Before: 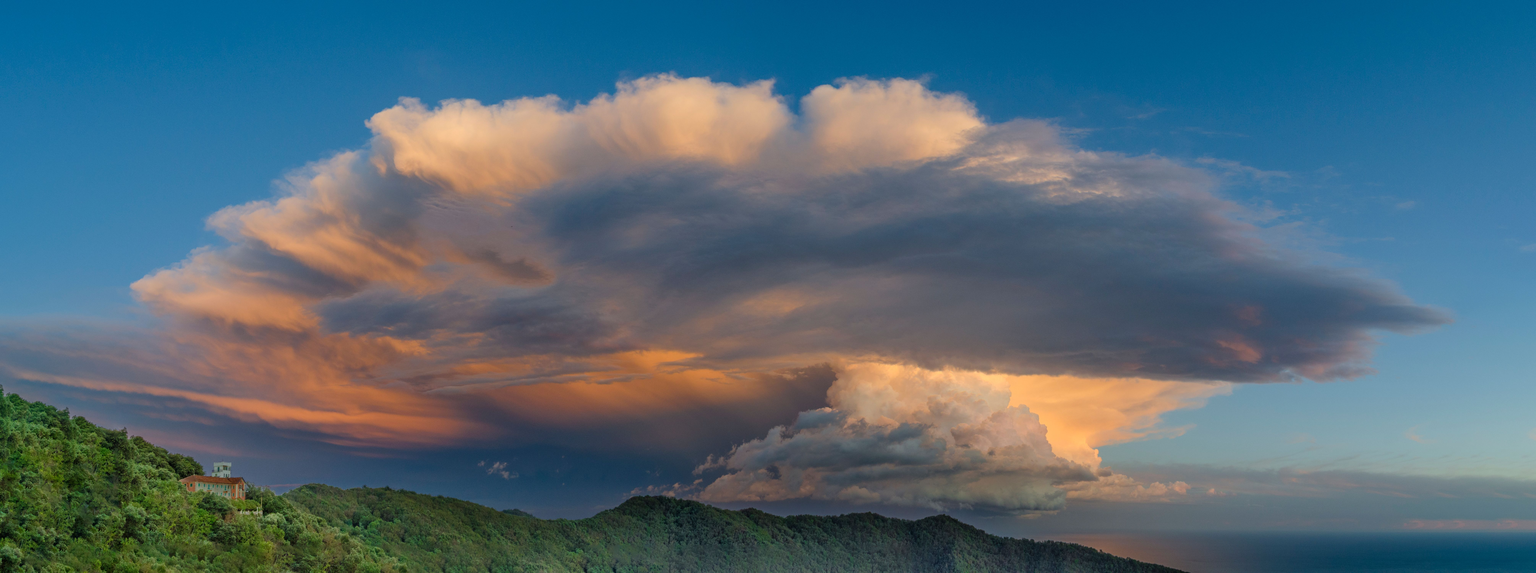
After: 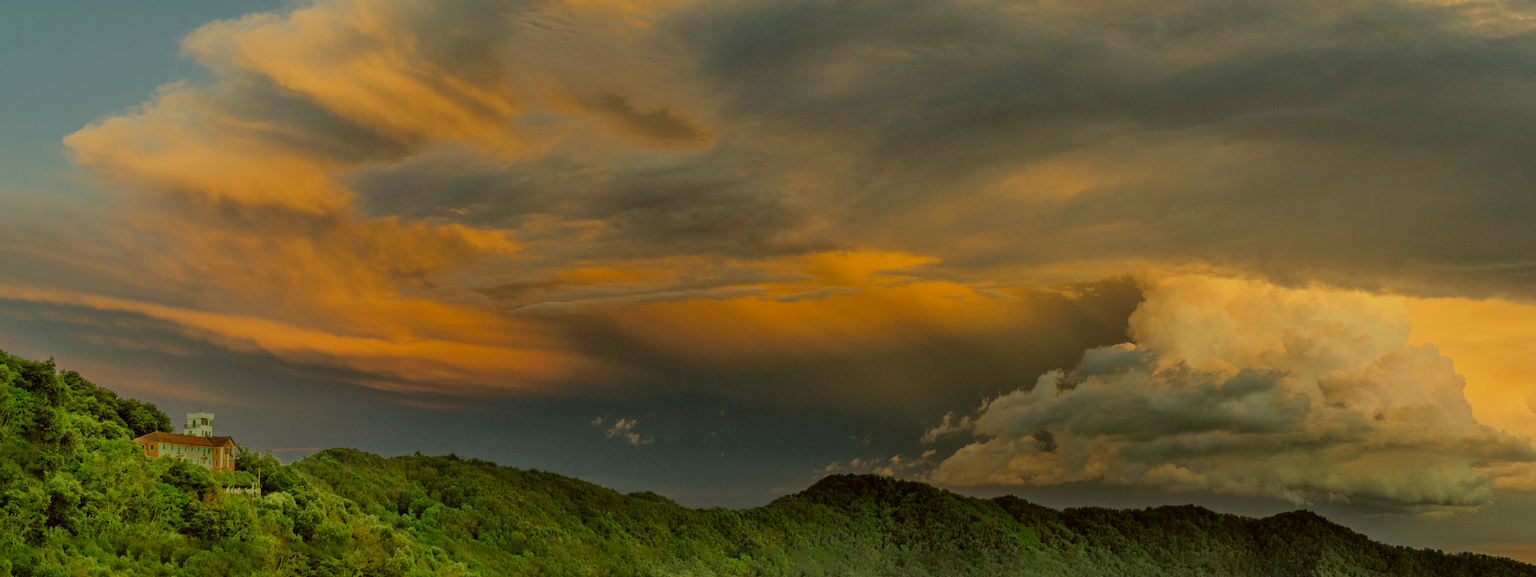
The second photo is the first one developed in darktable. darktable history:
color correction: highlights a* 0.164, highlights b* 29.06, shadows a* -0.161, shadows b* 21.38
filmic rgb: black relative exposure -7.35 EV, white relative exposure 5.1 EV, hardness 3.2
crop and rotate: angle -0.872°, left 4.031%, top 31.569%, right 28.082%
color calibration: illuminant same as pipeline (D50), adaptation XYZ, x 0.346, y 0.358, temperature 5010.33 K
